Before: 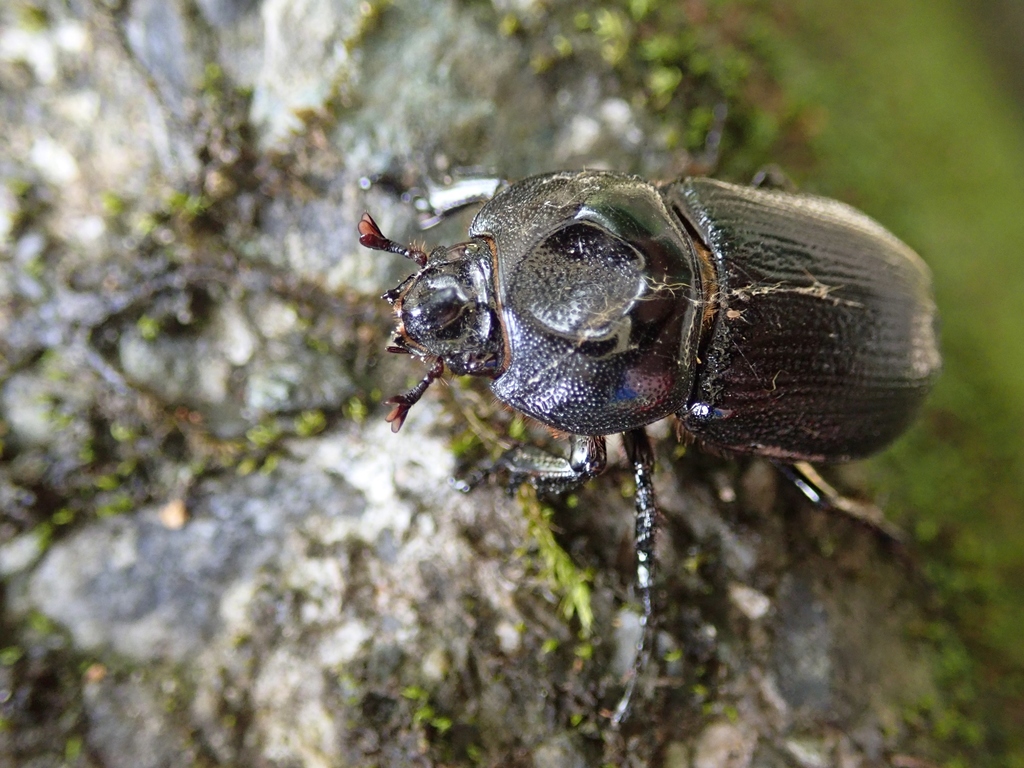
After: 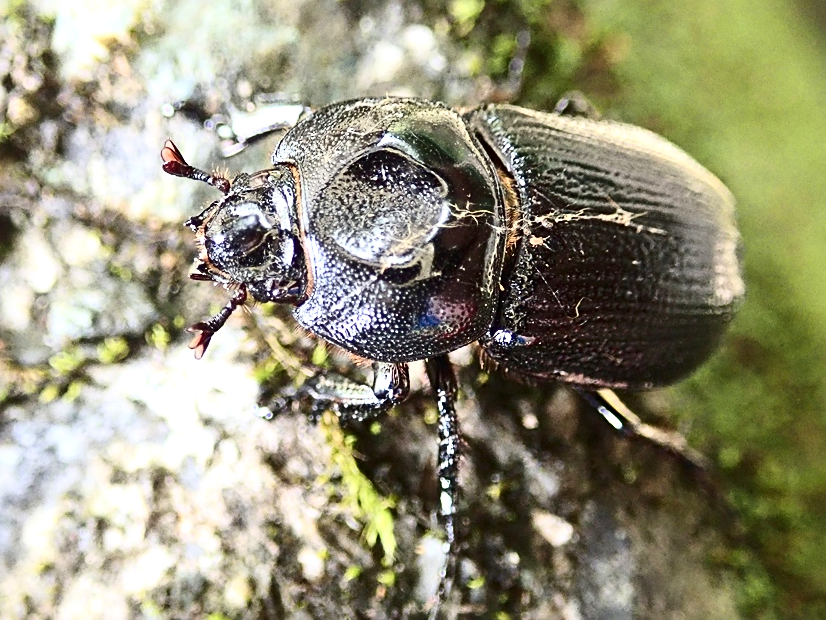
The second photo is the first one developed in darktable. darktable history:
contrast brightness saturation: contrast 0.38, brightness 0.112
sharpen: on, module defaults
crop: left 19.319%, top 9.574%, right 0%, bottom 9.657%
exposure: black level correction 0, exposure 0.703 EV, compensate highlight preservation false
